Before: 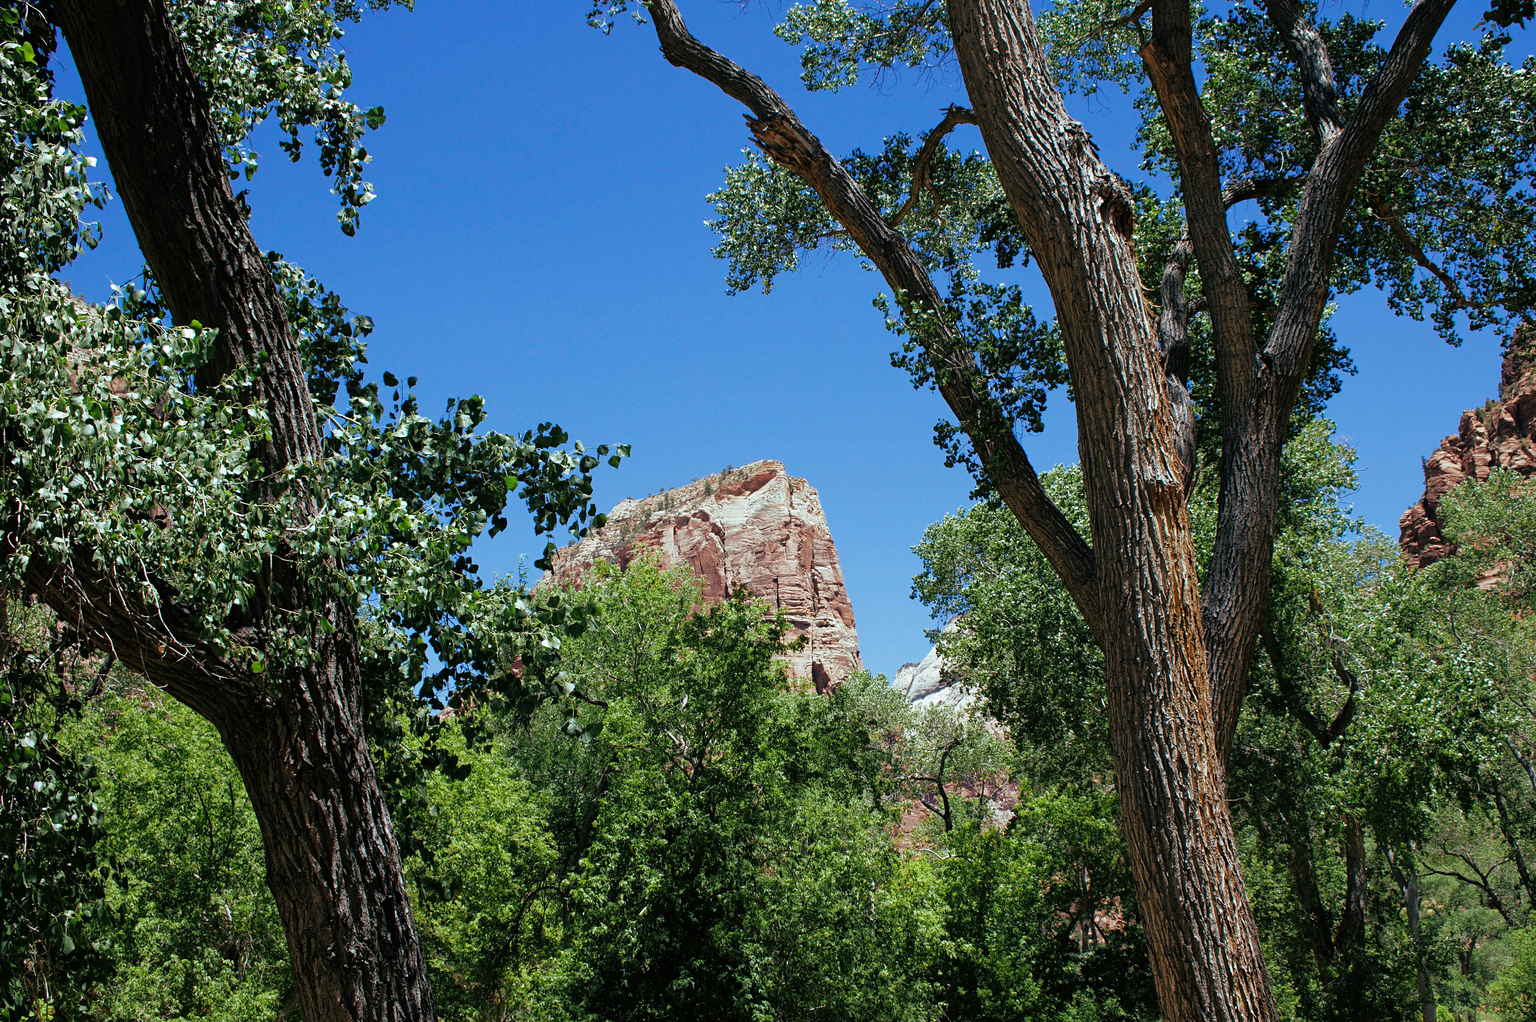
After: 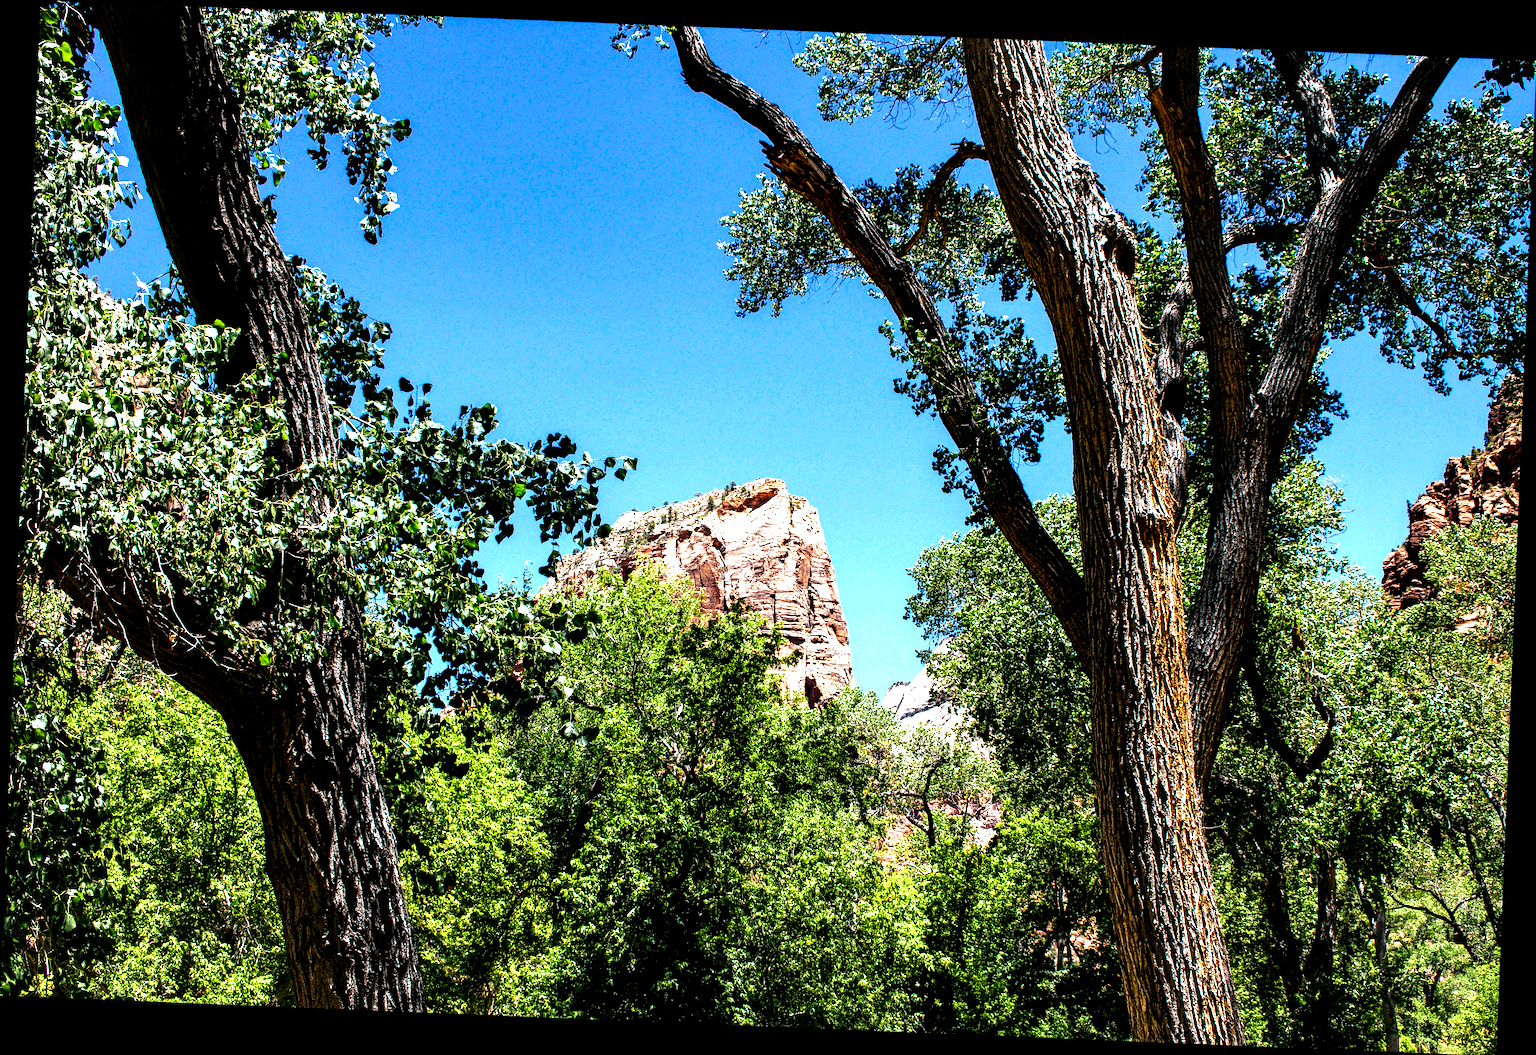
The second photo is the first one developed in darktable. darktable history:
local contrast: shadows 162%, detail 224%
color balance rgb: shadows lift › chroma 3.823%, shadows lift › hue 90.96°, perceptual saturation grading › global saturation 30.799%
tone curve: curves: ch0 [(0, 0.031) (0.145, 0.106) (0.319, 0.269) (0.495, 0.544) (0.707, 0.833) (0.859, 0.931) (1, 0.967)]; ch1 [(0, 0) (0.279, 0.218) (0.424, 0.411) (0.495, 0.504) (0.538, 0.55) (0.578, 0.595) (0.707, 0.778) (1, 1)]; ch2 [(0, 0) (0.125, 0.089) (0.353, 0.329) (0.436, 0.432) (0.552, 0.554) (0.615, 0.674) (1, 1)], color space Lab, independent channels, preserve colors none
crop and rotate: angle -2.32°
